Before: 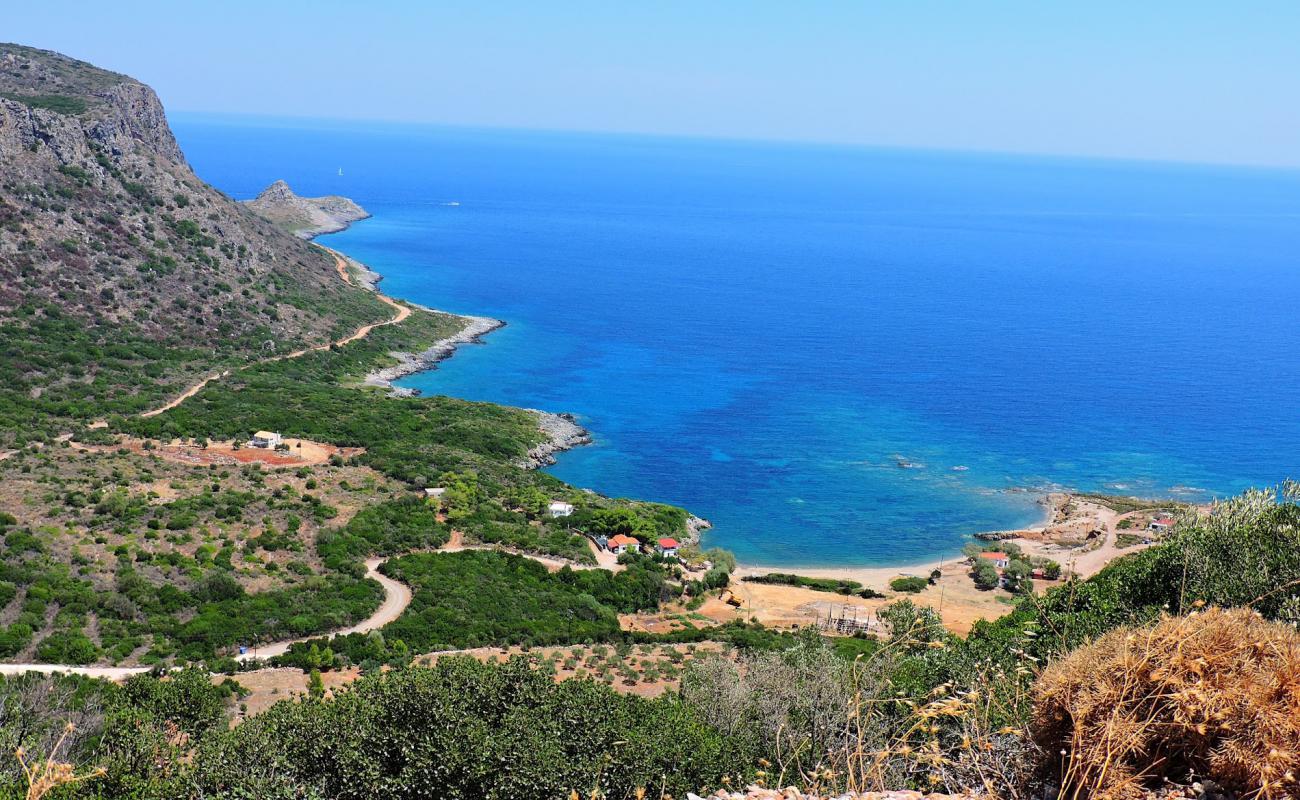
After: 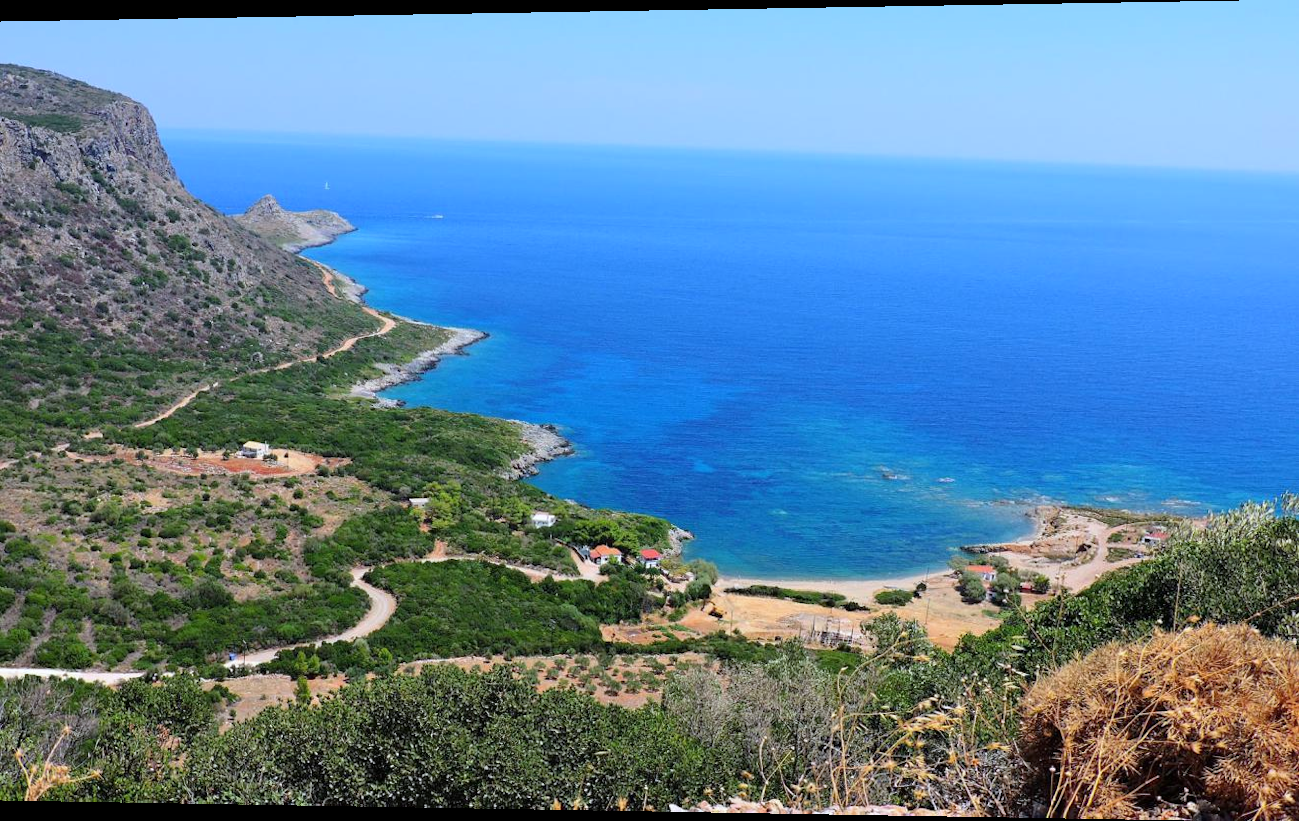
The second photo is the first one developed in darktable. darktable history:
rotate and perspective: lens shift (horizontal) -0.055, automatic cropping off
white balance: red 0.976, blue 1.04
